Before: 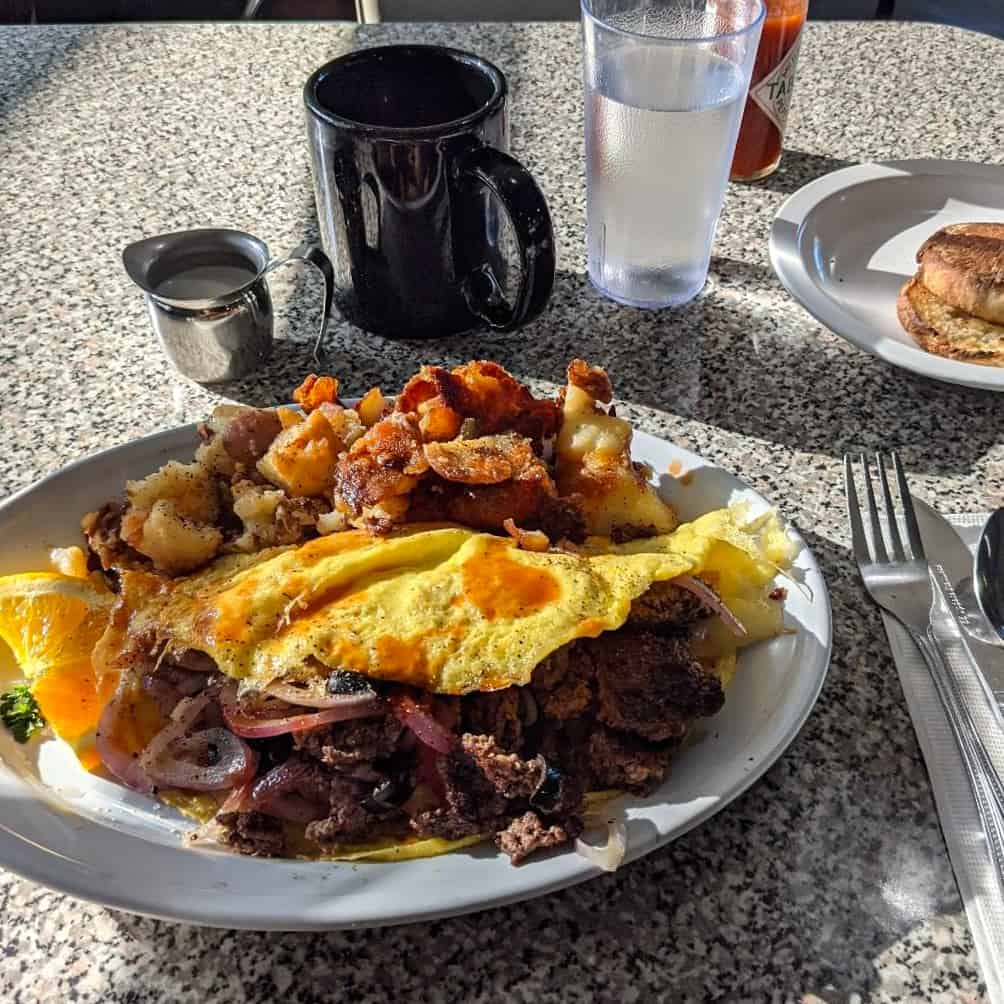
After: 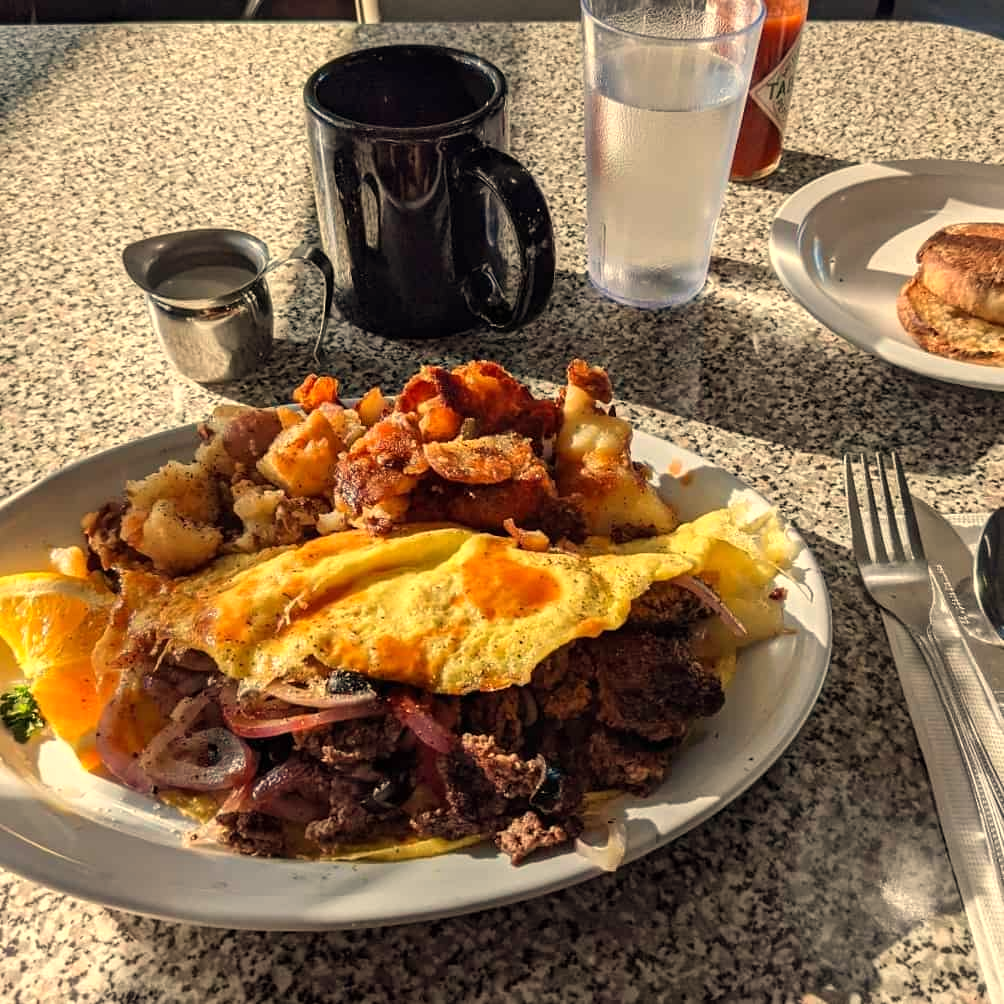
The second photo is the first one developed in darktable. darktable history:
color balance: contrast fulcrum 17.78%
white balance: red 1.123, blue 0.83
